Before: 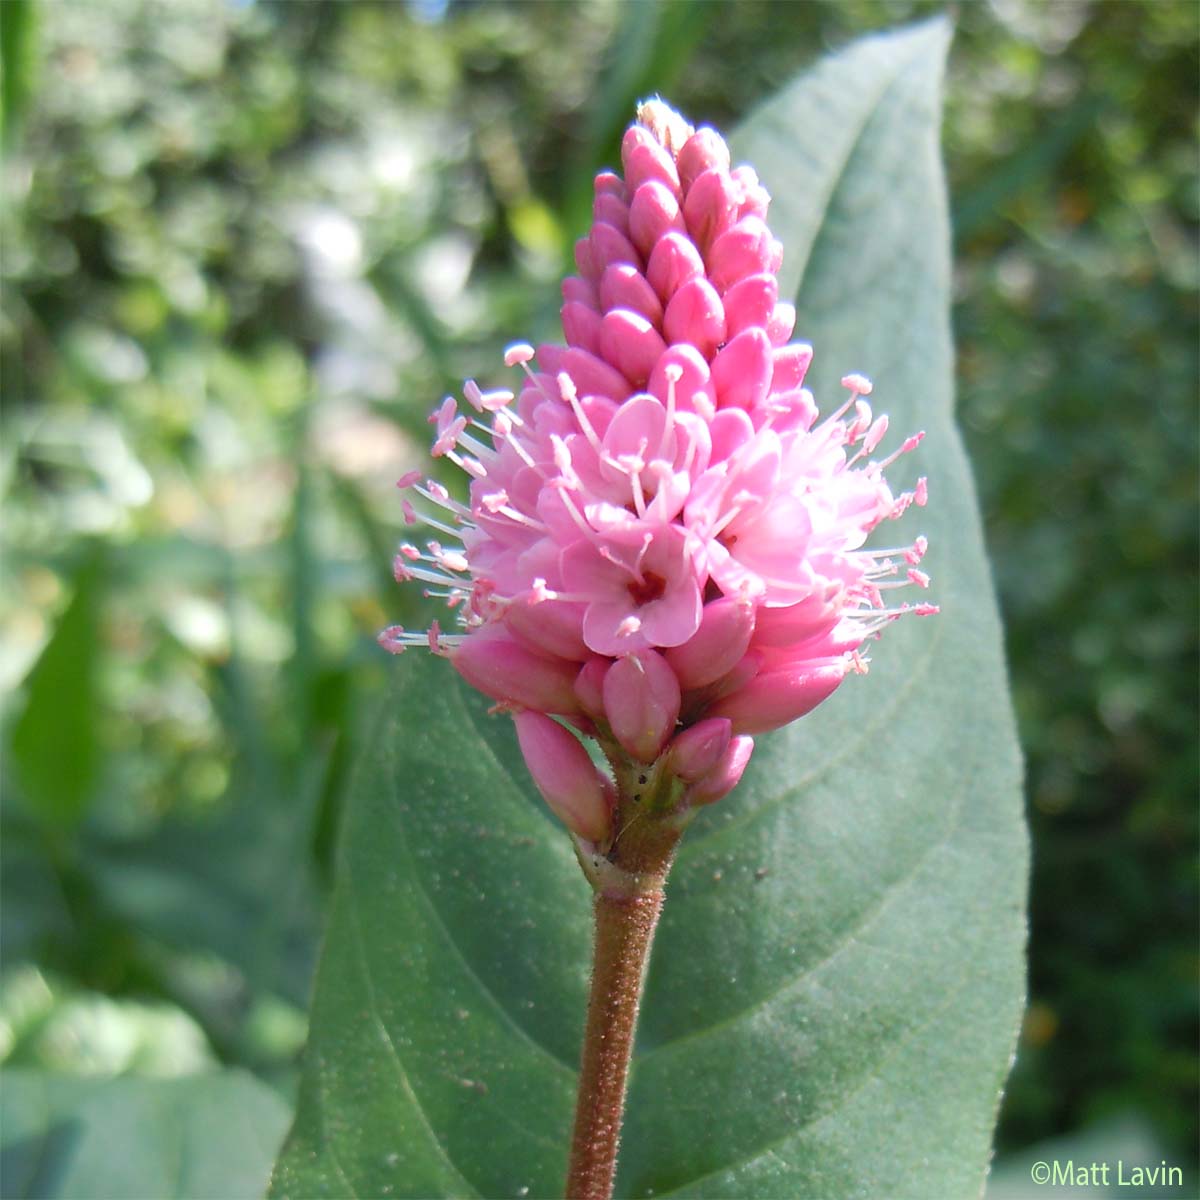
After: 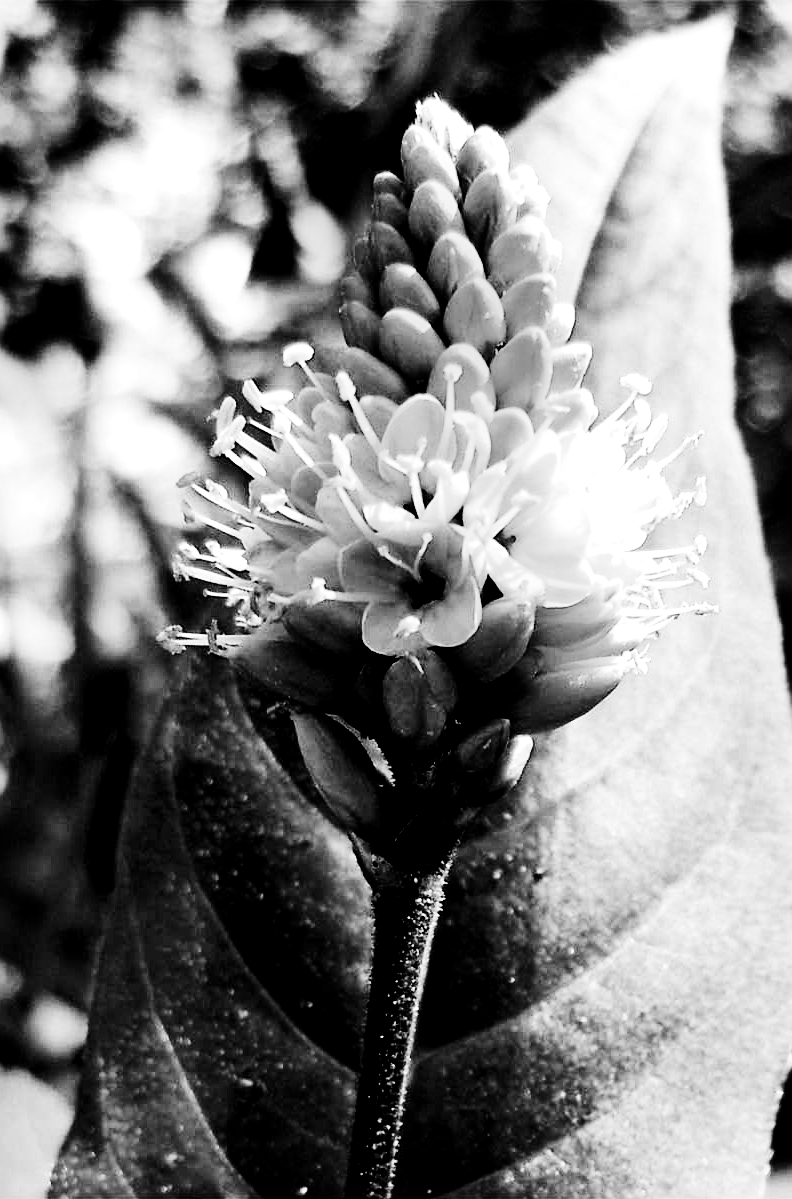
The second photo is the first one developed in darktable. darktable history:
local contrast: mode bilateral grid, contrast 20, coarseness 50, detail 132%, midtone range 0.2
sharpen: radius 2.167, amount 0.381, threshold 0
exposure: black level correction 0.001, exposure 0.5 EV, compensate exposure bias true, compensate highlight preservation false
crop and rotate: left 18.442%, right 15.508%
contrast brightness saturation: contrast 0.77, brightness -1, saturation 1
monochrome: on, module defaults
color correction: highlights a* 21.16, highlights b* 19.61
color balance rgb: perceptual saturation grading › global saturation 30%, global vibrance 10%
